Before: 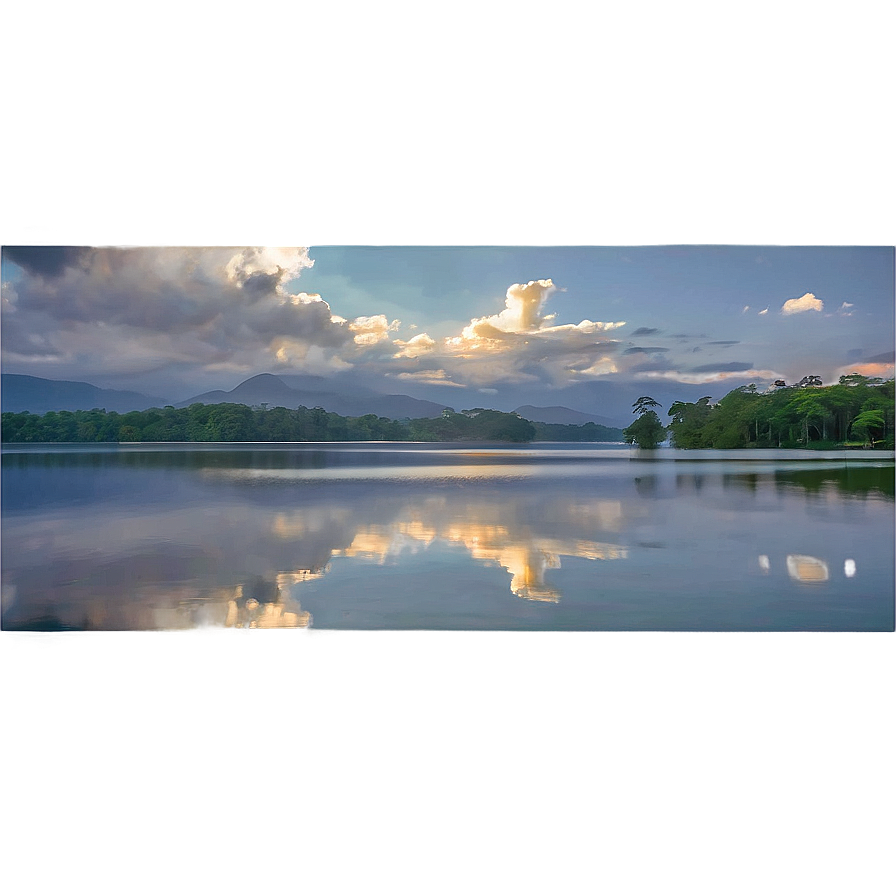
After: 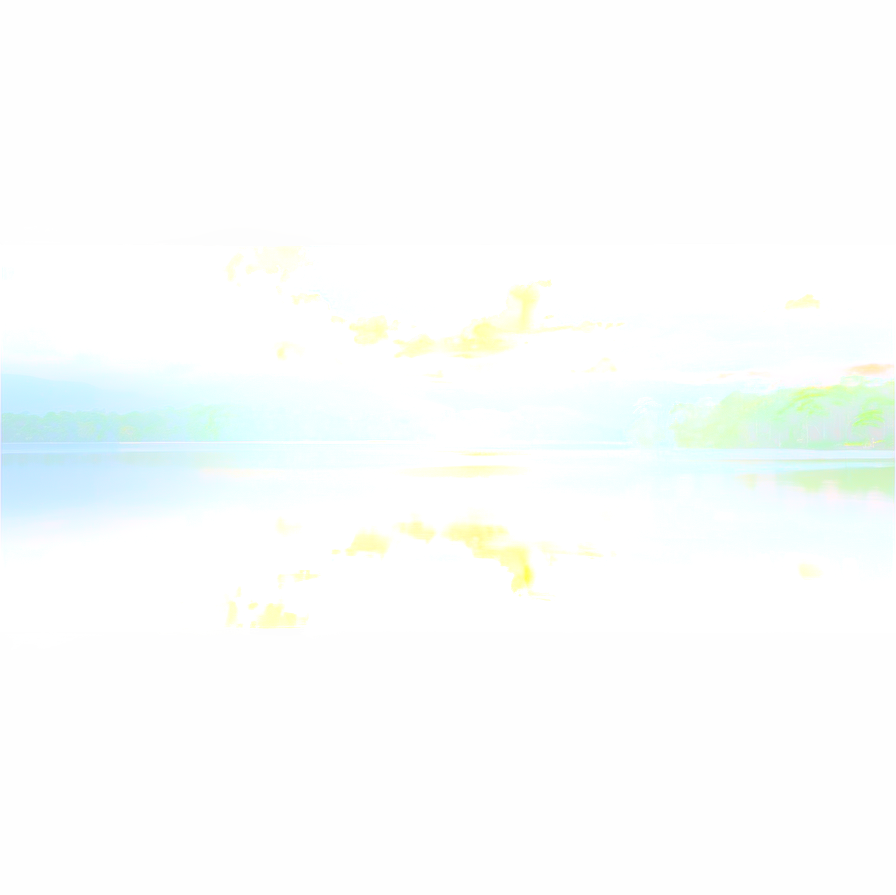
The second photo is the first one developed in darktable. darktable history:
color balance: output saturation 120%
crop: bottom 0.071%
bloom: size 25%, threshold 5%, strength 90%
local contrast: highlights 100%, shadows 100%, detail 120%, midtone range 0.2
